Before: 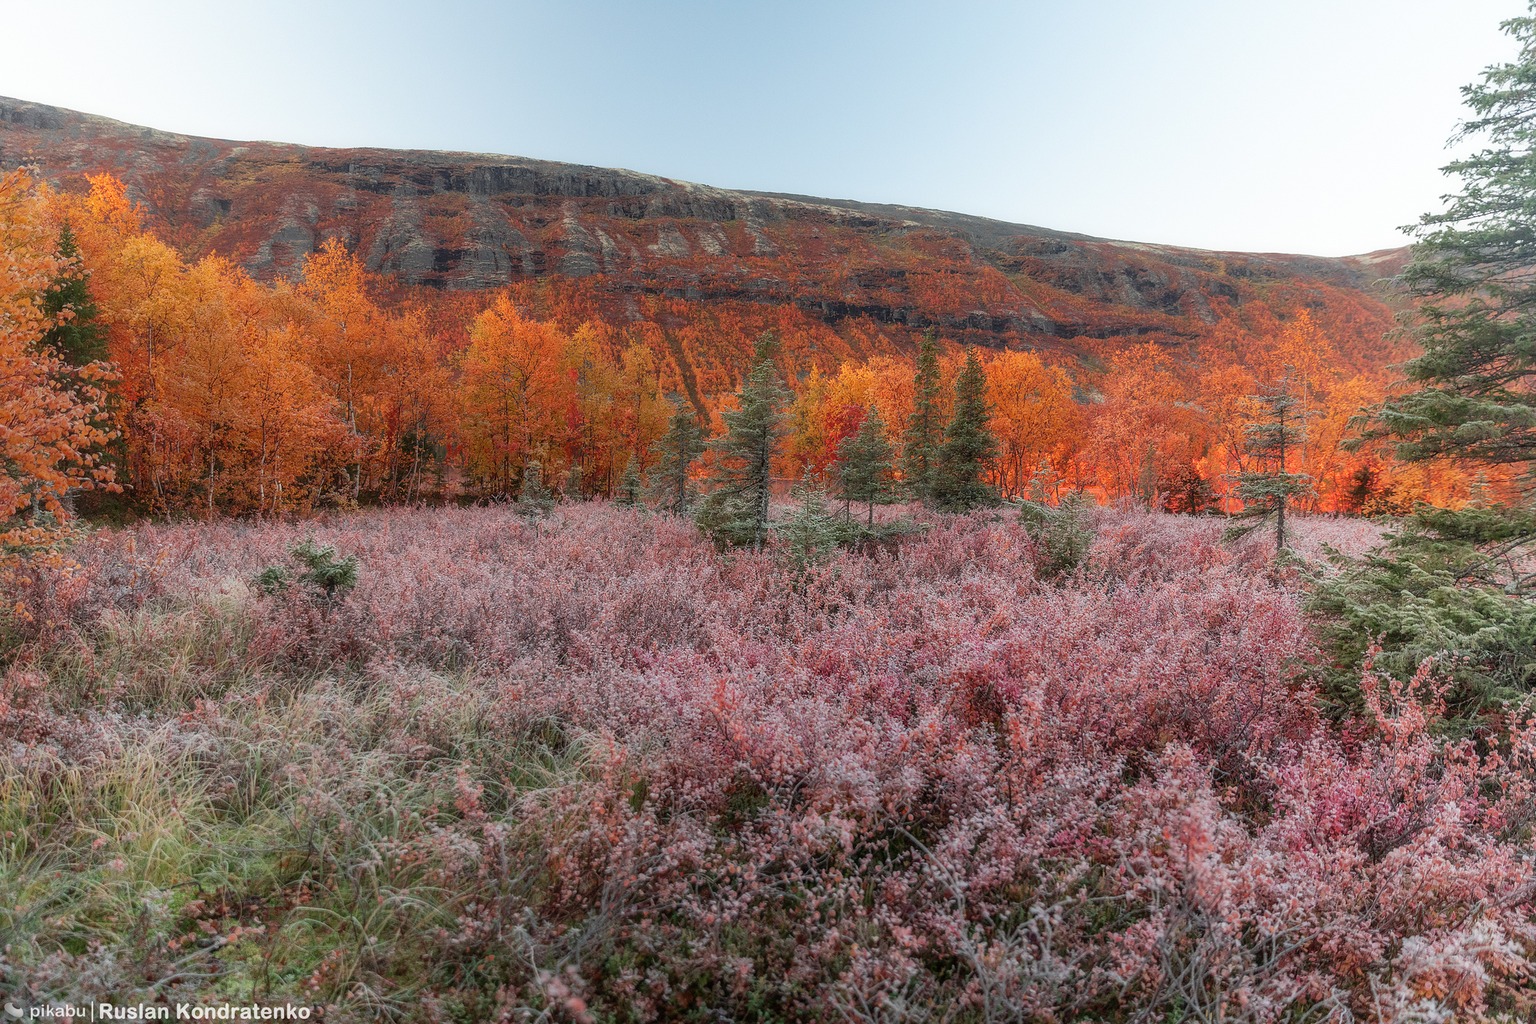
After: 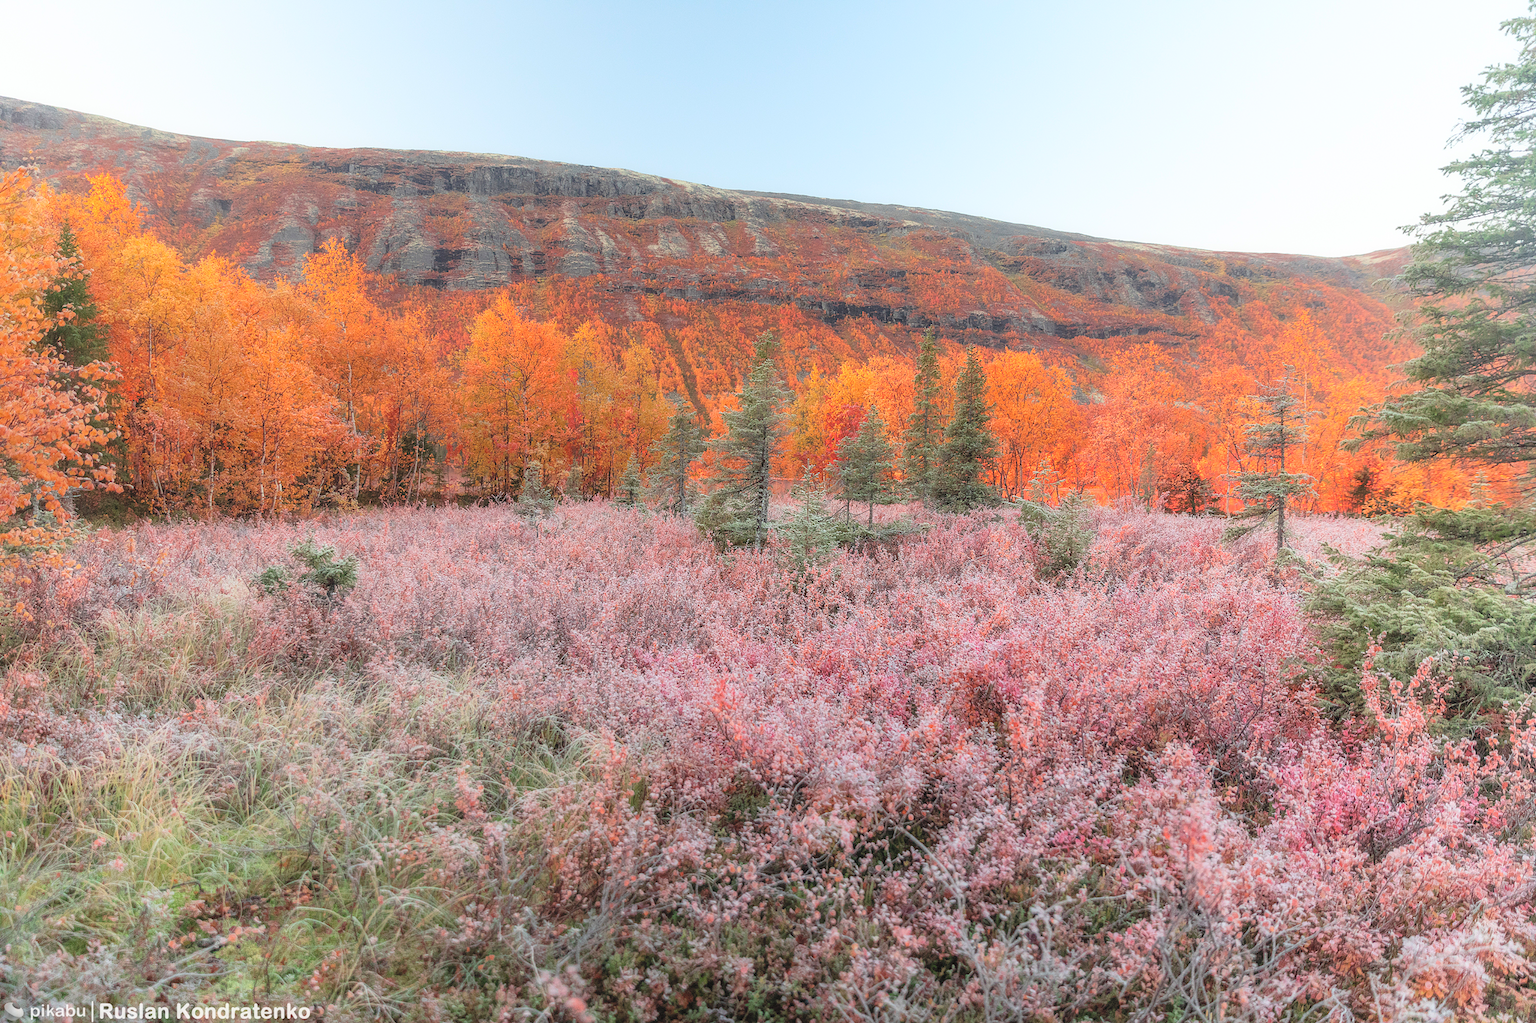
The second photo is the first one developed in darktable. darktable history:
contrast brightness saturation: contrast 0.102, brightness 0.318, saturation 0.15
